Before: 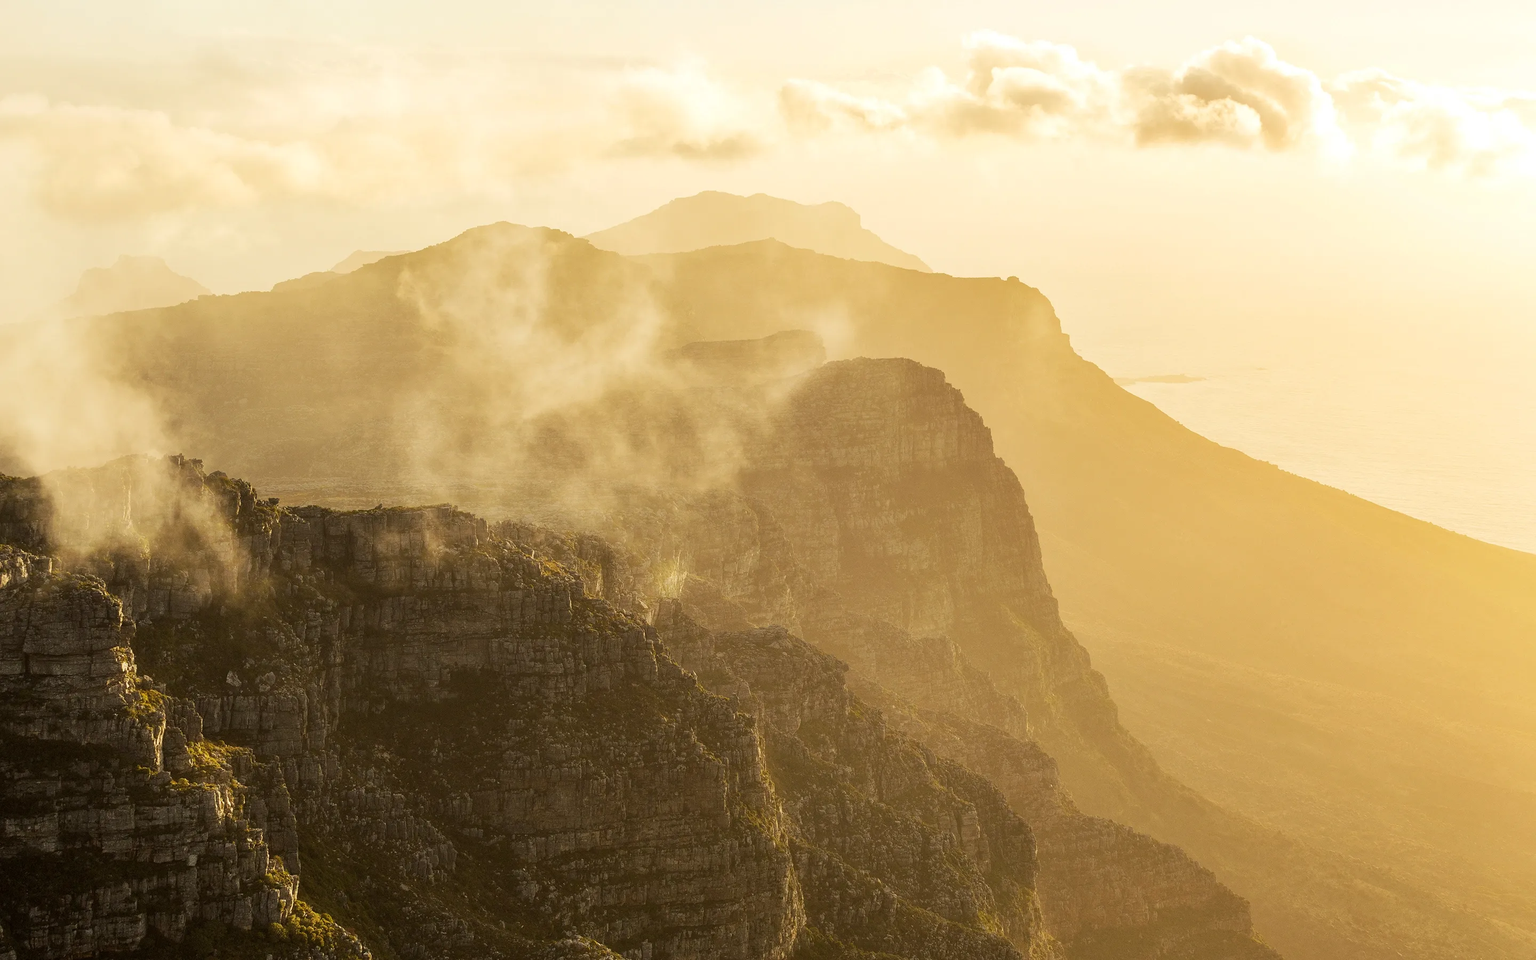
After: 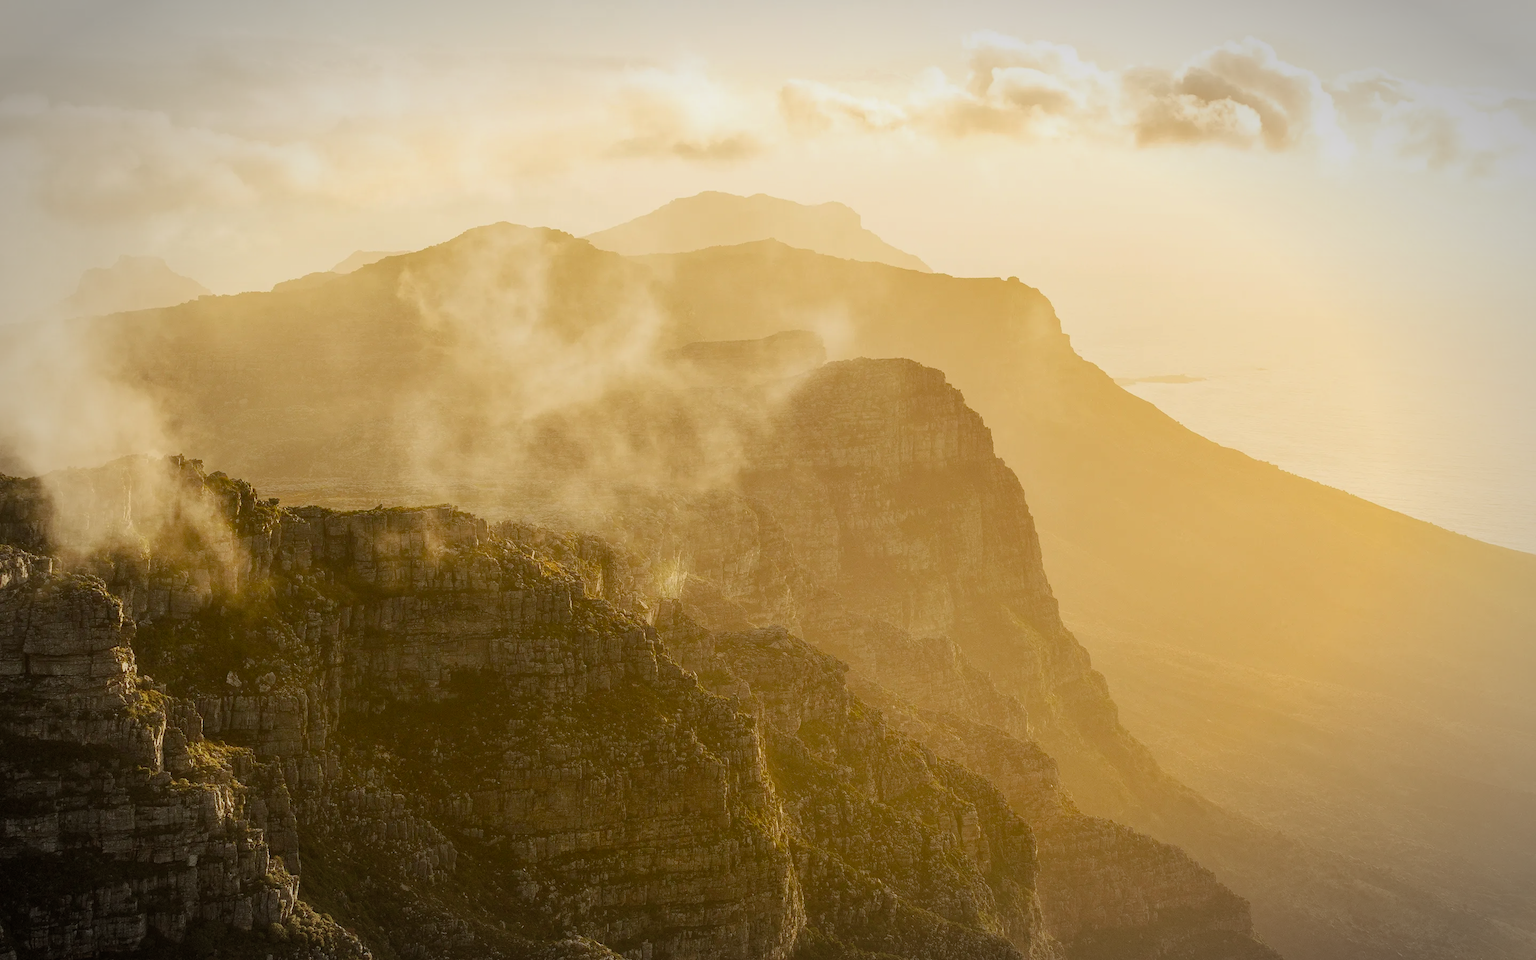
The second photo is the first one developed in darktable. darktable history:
color balance rgb: shadows lift › chroma 1%, shadows lift › hue 113°, highlights gain › chroma 0.2%, highlights gain › hue 333°, perceptual saturation grading › global saturation 20%, perceptual saturation grading › highlights -25%, perceptual saturation grading › shadows 25%, contrast -10%
vignetting: automatic ratio true
